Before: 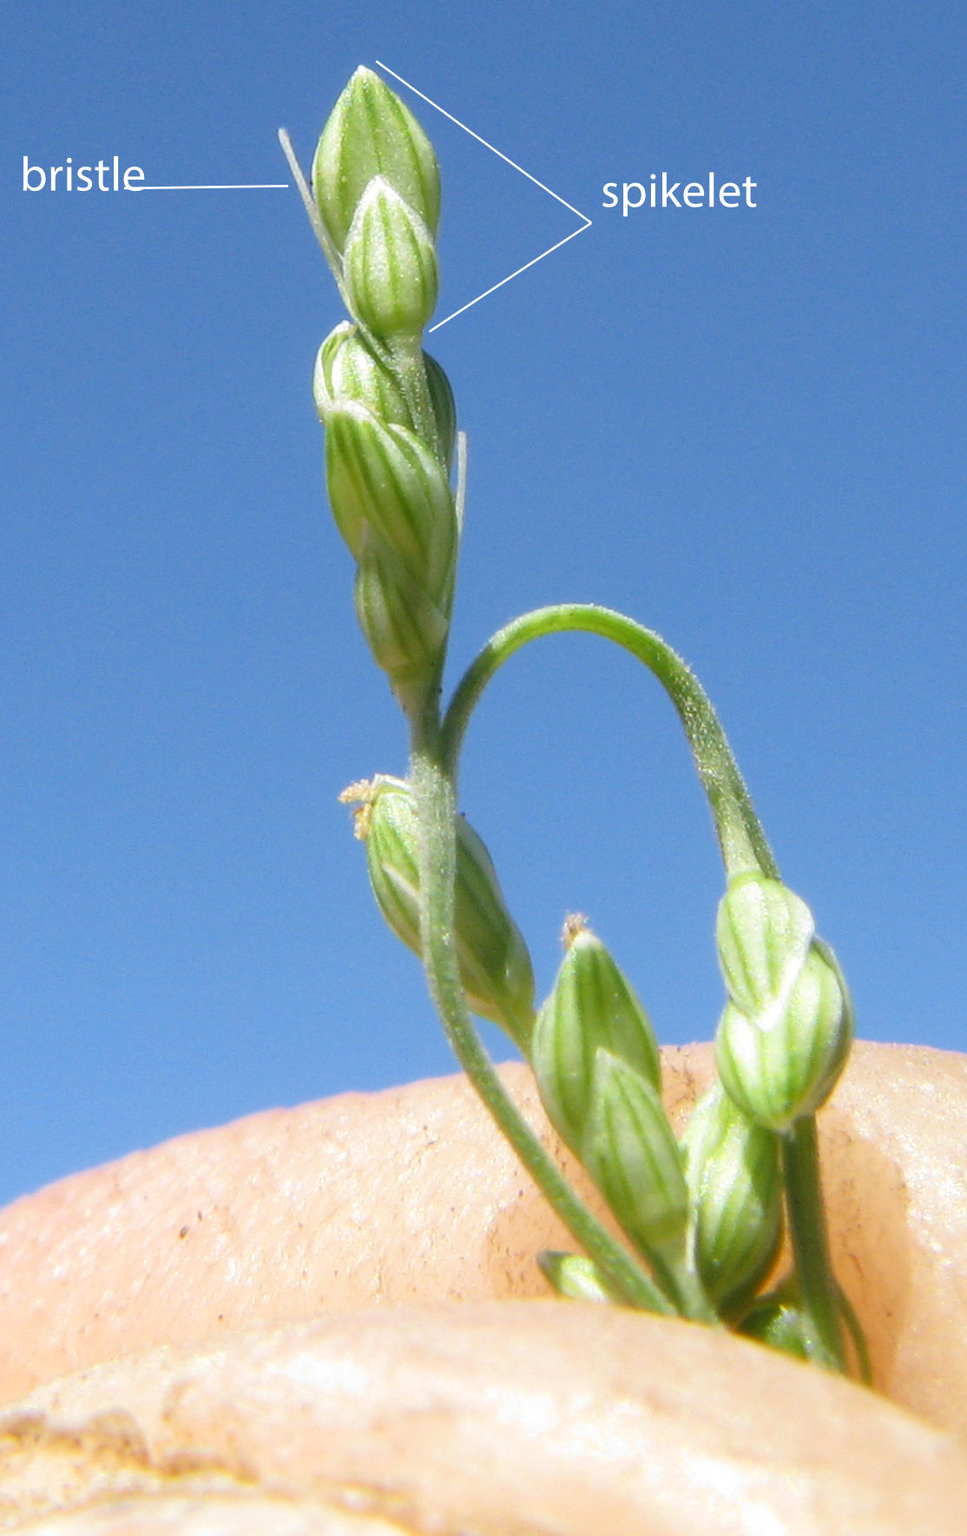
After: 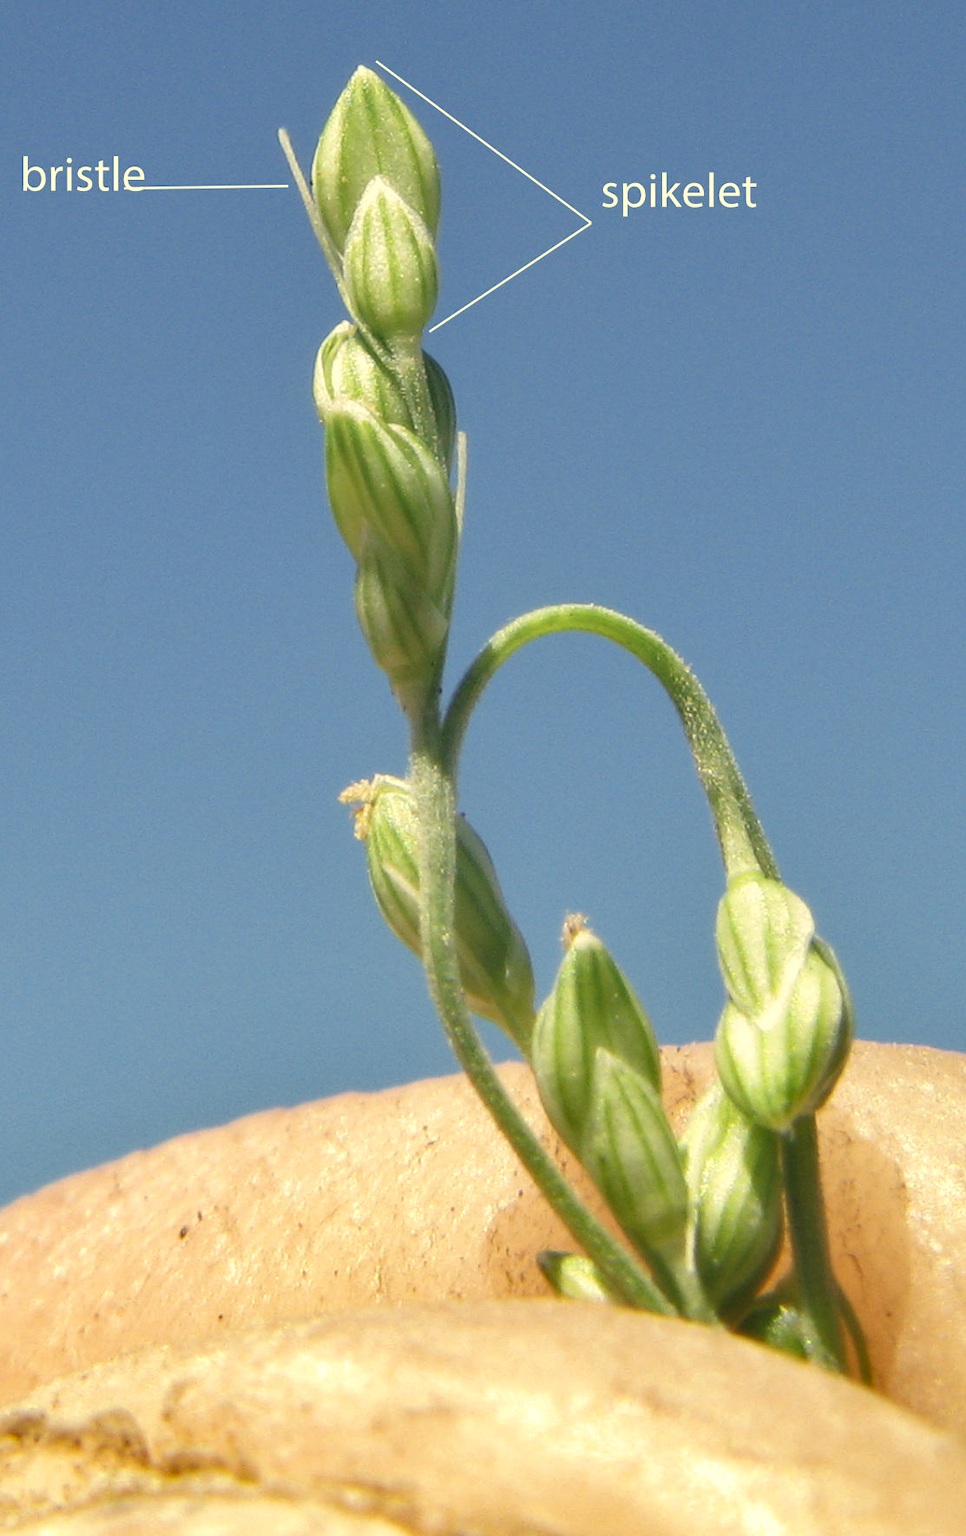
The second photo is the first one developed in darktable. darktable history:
shadows and highlights: white point adjustment 1, soften with gaussian
color balance rgb: shadows lift › chroma 2%, shadows lift › hue 263°, highlights gain › chroma 8%, highlights gain › hue 84°, linear chroma grading › global chroma -15%, saturation formula JzAzBz (2021)
